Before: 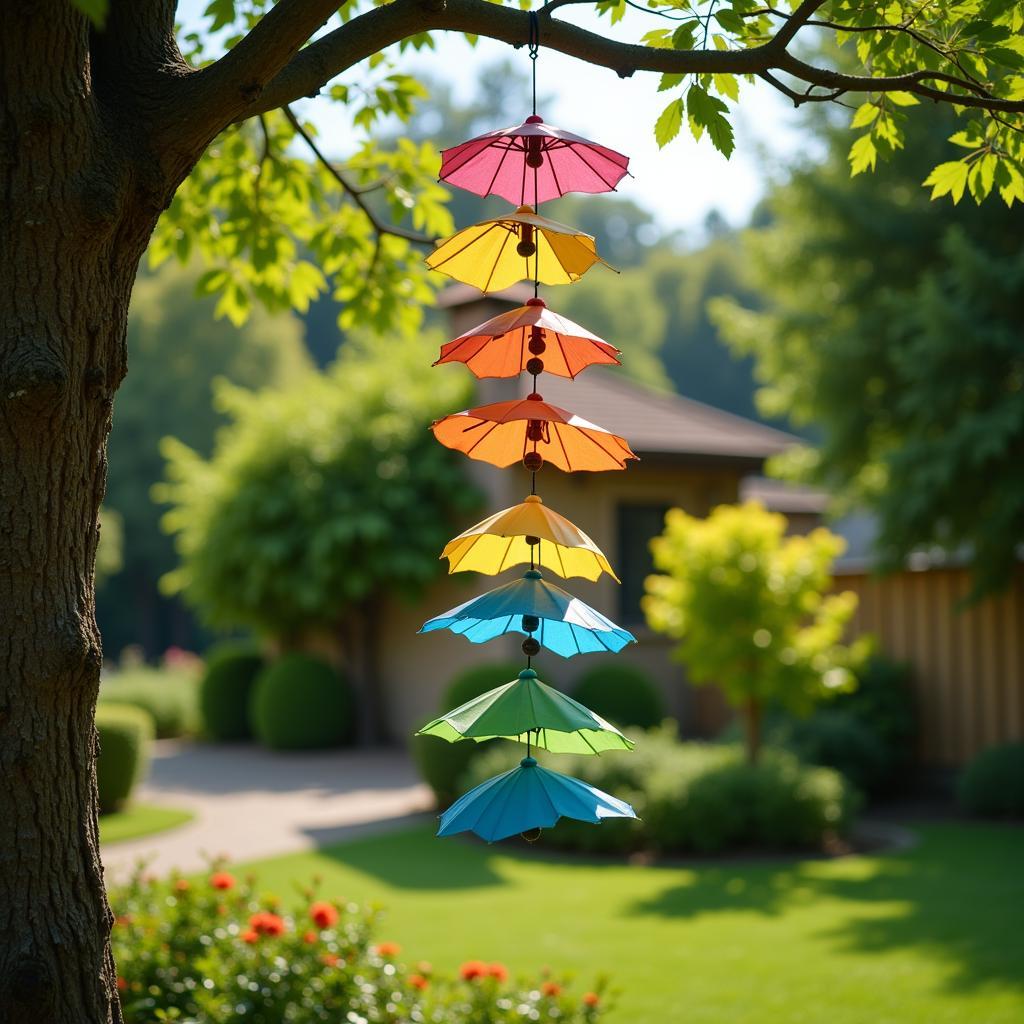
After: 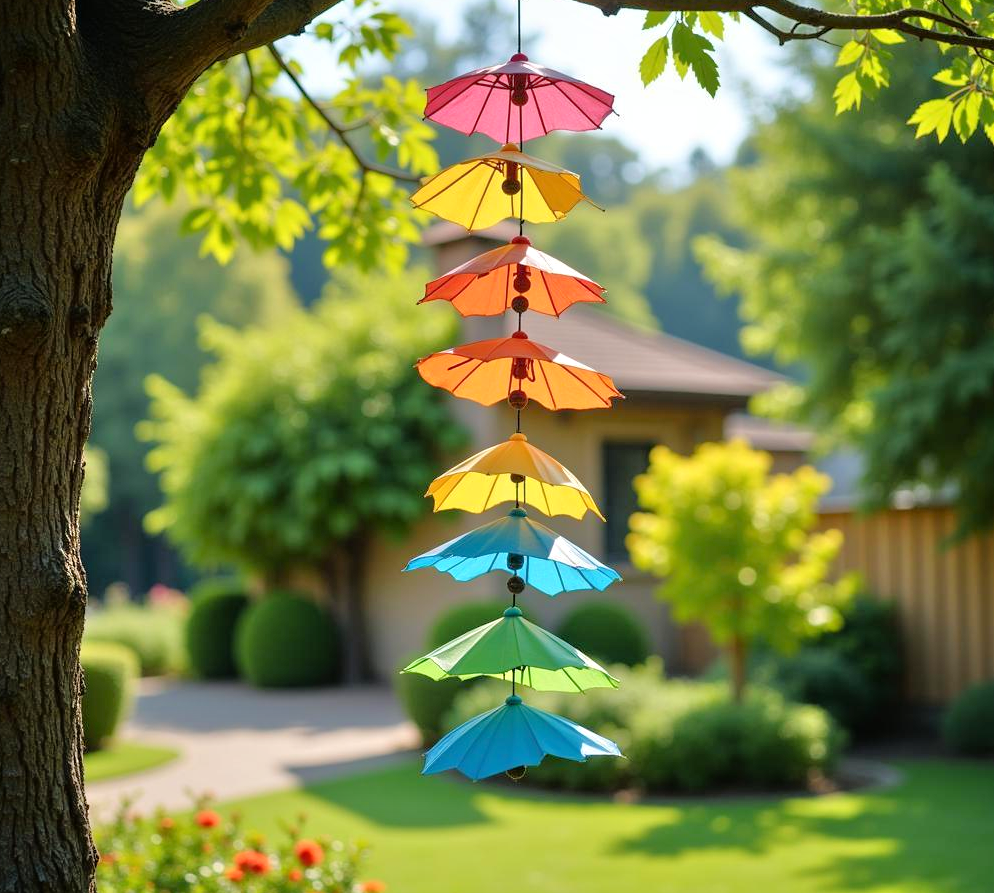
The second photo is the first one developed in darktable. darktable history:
crop: left 1.507%, top 6.147%, right 1.379%, bottom 6.637%
tone equalizer: -7 EV 0.15 EV, -6 EV 0.6 EV, -5 EV 1.15 EV, -4 EV 1.33 EV, -3 EV 1.15 EV, -2 EV 0.6 EV, -1 EV 0.15 EV, mask exposure compensation -0.5 EV
